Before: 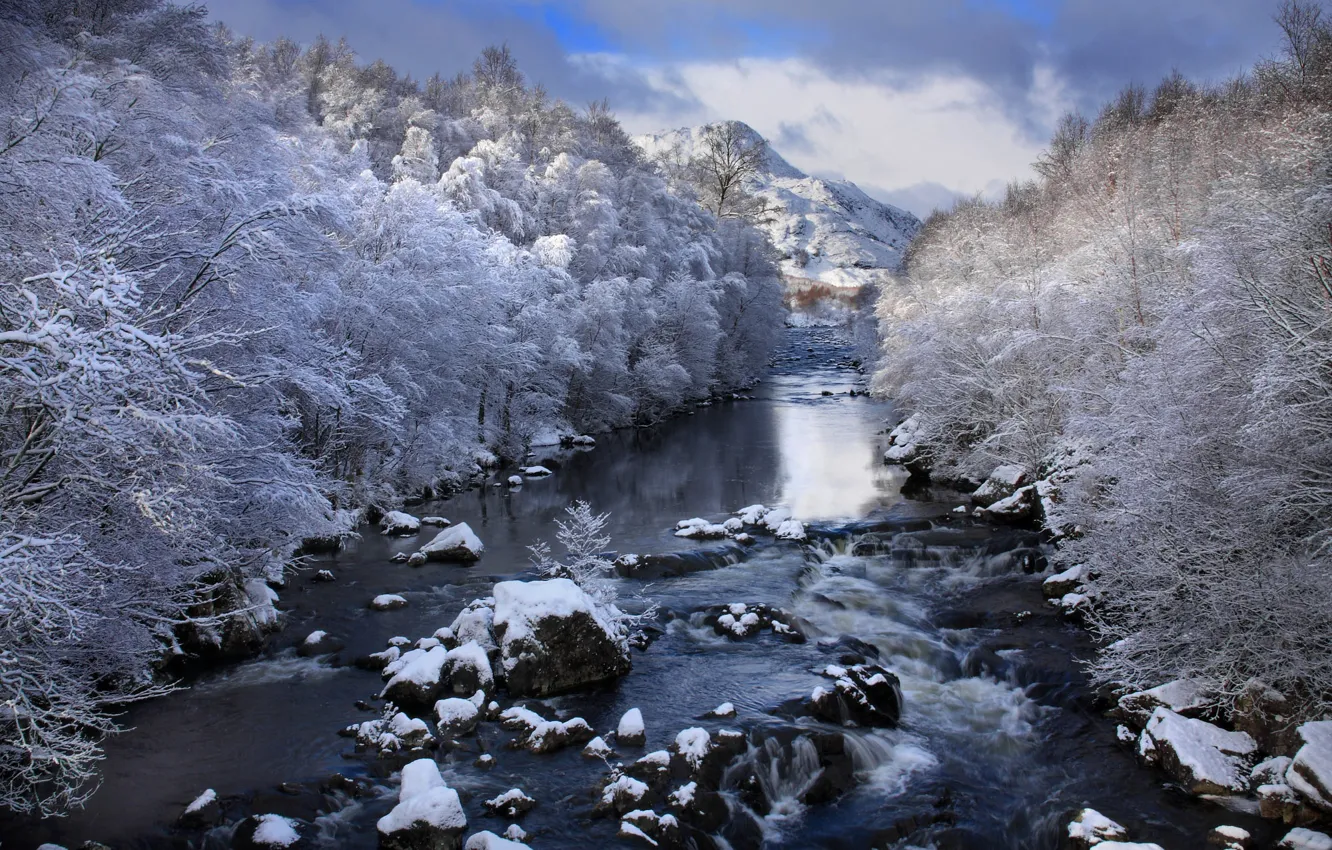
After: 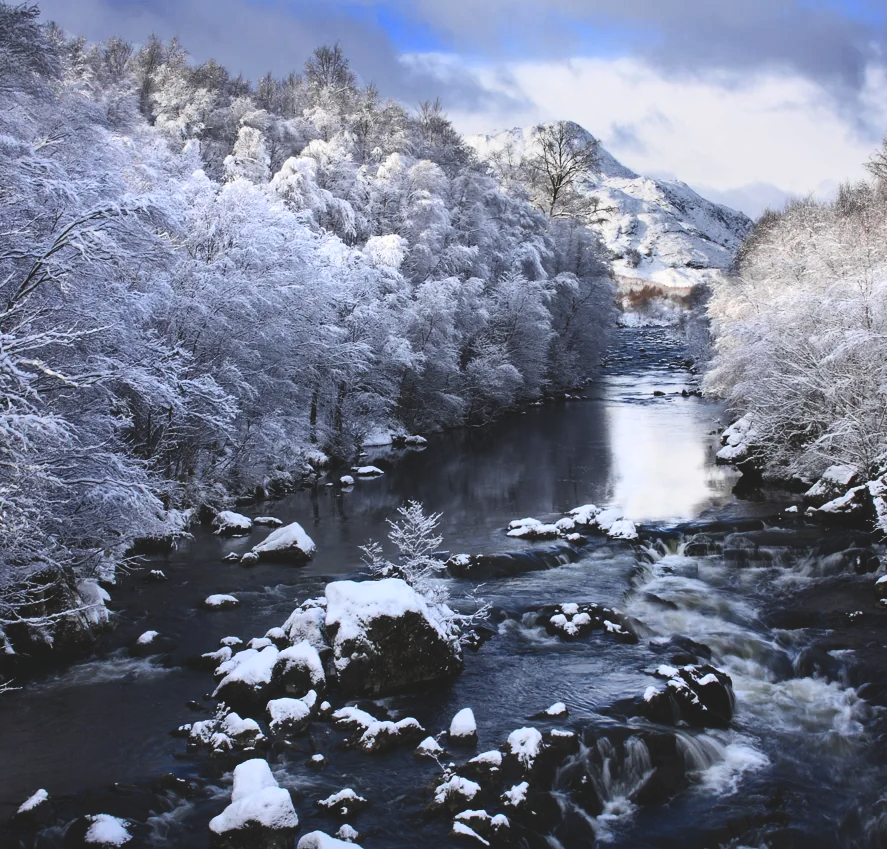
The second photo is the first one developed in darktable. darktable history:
tone equalizer: on, module defaults
crop and rotate: left 12.648%, right 20.685%
contrast brightness saturation: contrast 0.28
exposure: black level correction -0.03, compensate highlight preservation false
